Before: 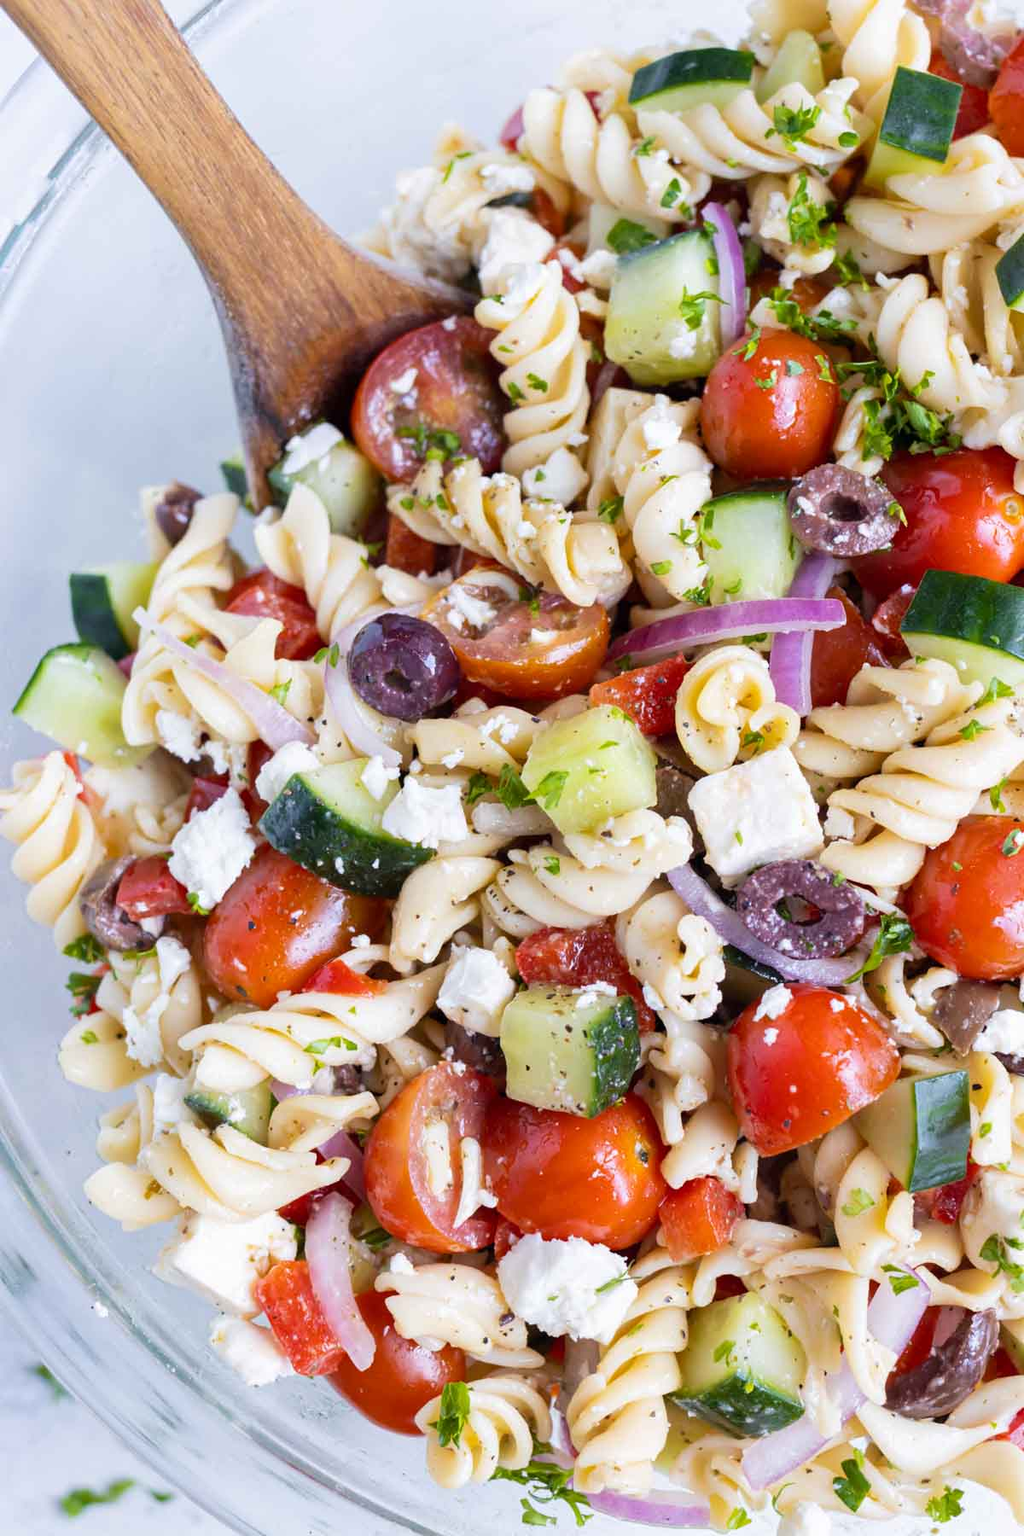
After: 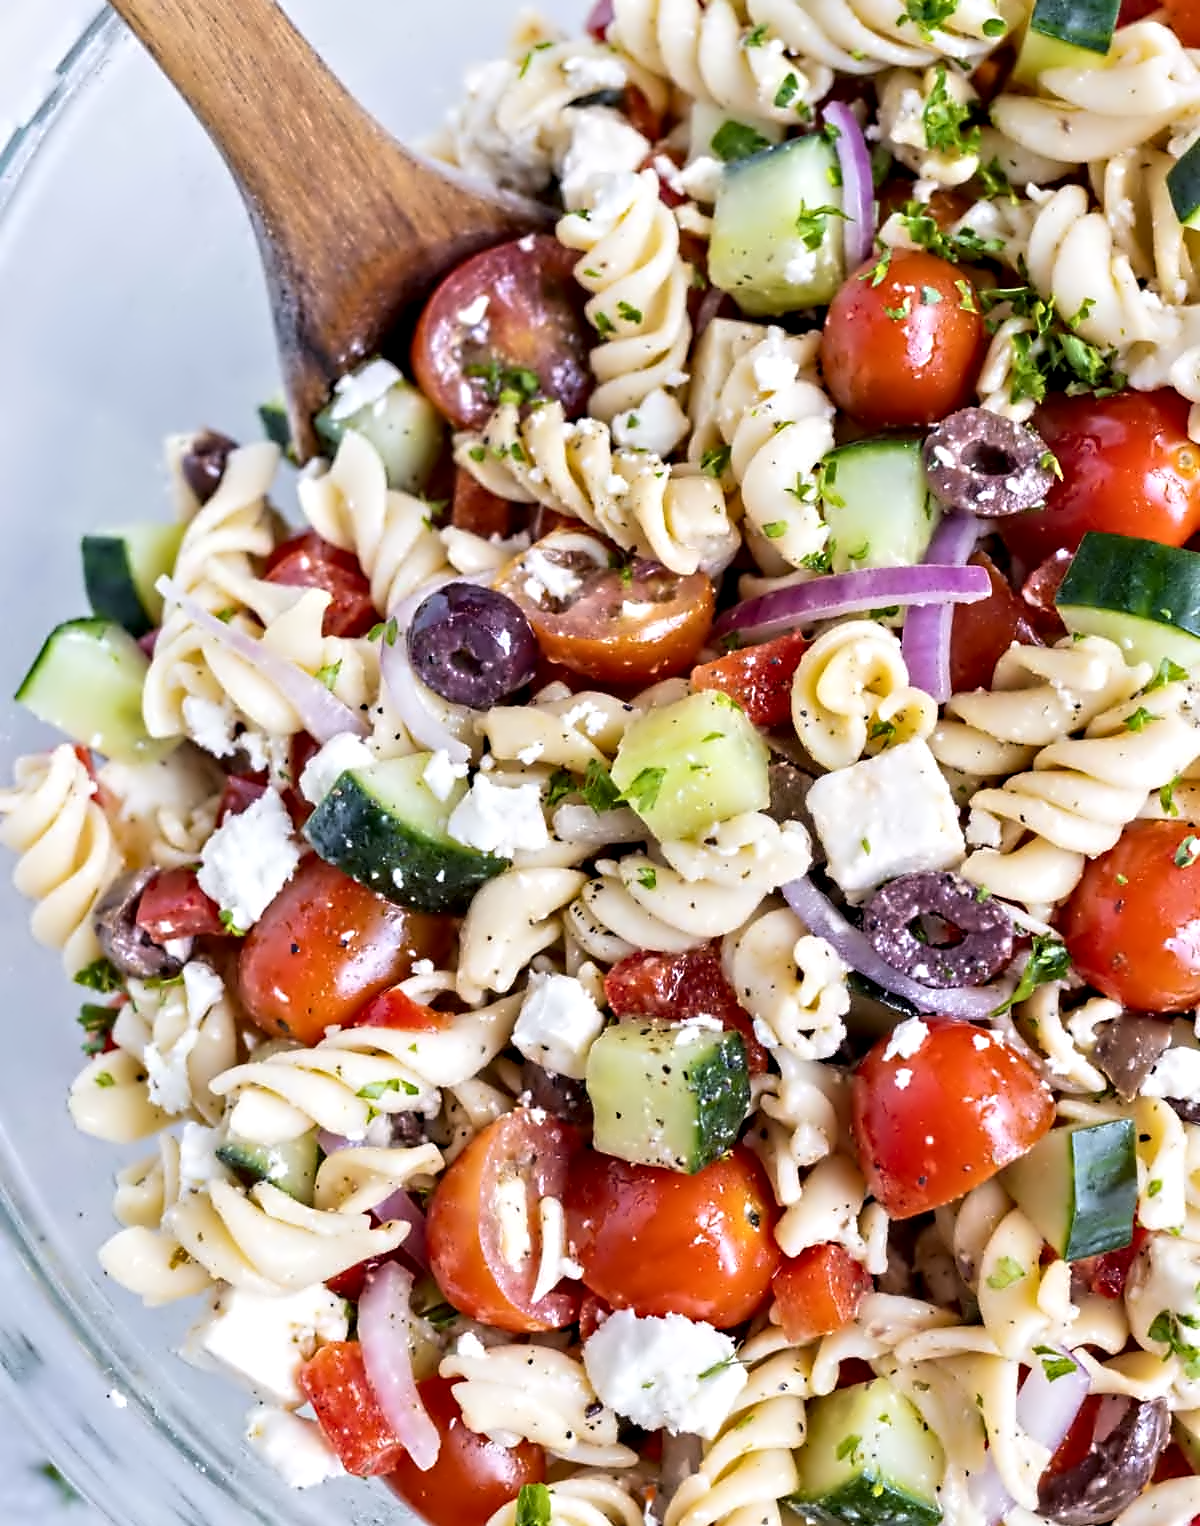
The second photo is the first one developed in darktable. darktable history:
crop: top 7.604%, bottom 7.577%
contrast equalizer: y [[0.5, 0.542, 0.583, 0.625, 0.667, 0.708], [0.5 ×6], [0.5 ×6], [0, 0.033, 0.067, 0.1, 0.133, 0.167], [0, 0.05, 0.1, 0.15, 0.2, 0.25]]
